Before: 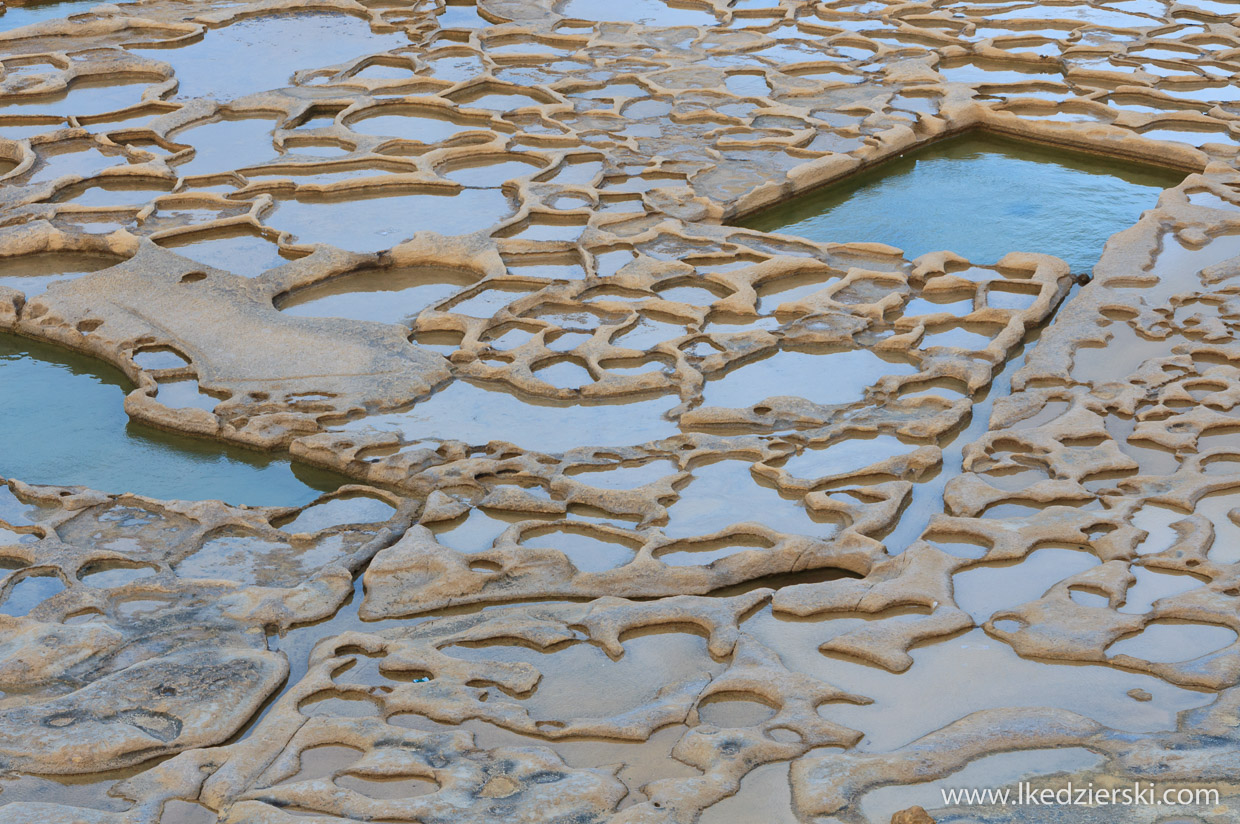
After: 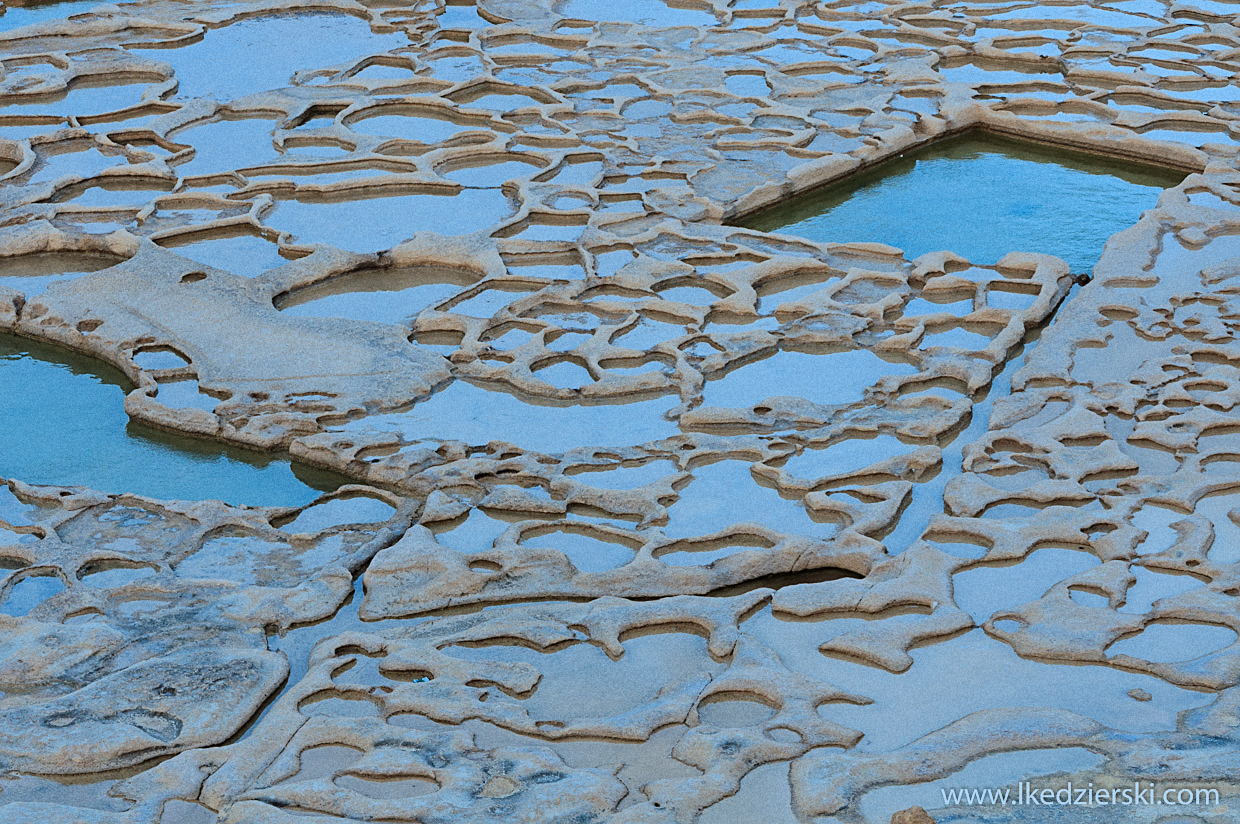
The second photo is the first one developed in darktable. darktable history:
color correction: highlights a* -9.35, highlights b* -23.15
sharpen: on, module defaults
grain: coarseness 22.88 ISO
filmic rgb: black relative exposure -7.65 EV, white relative exposure 4.56 EV, hardness 3.61, contrast 1.05
